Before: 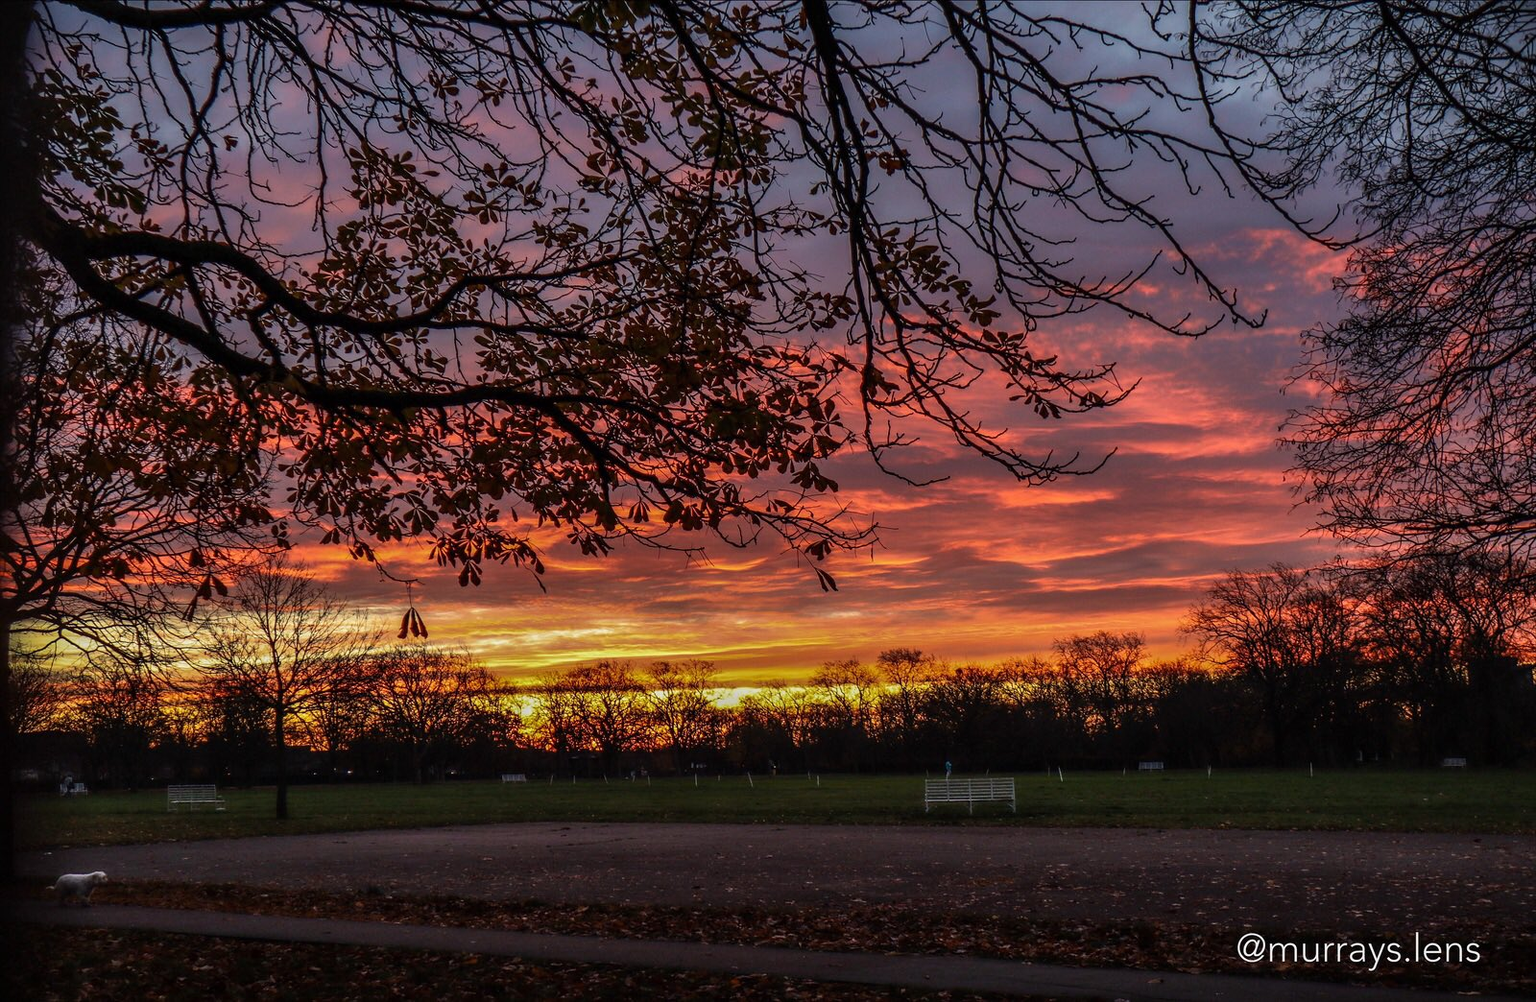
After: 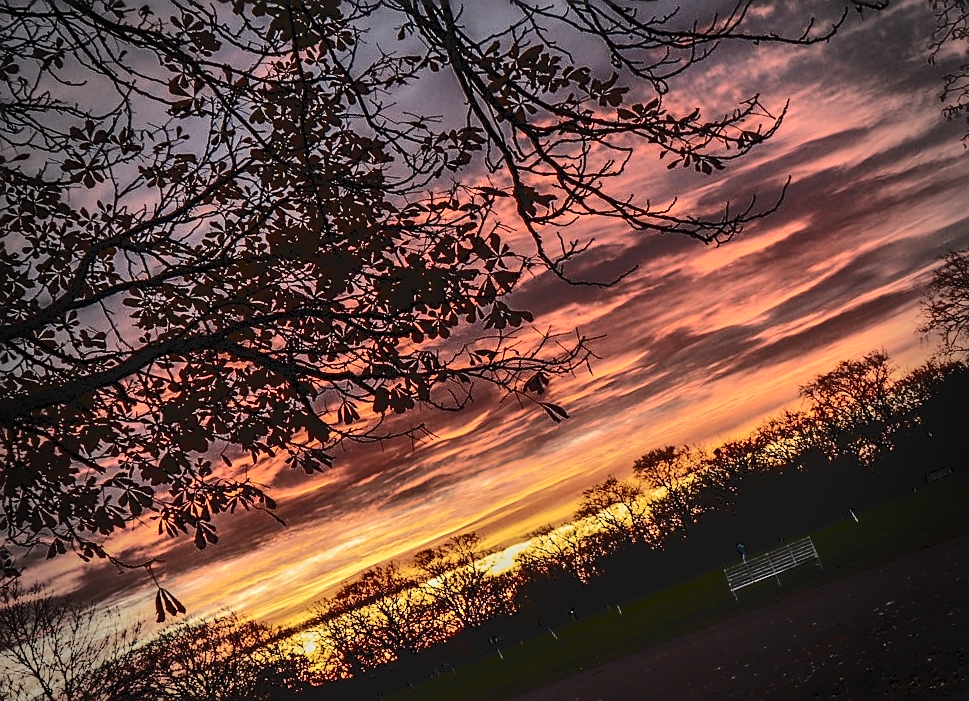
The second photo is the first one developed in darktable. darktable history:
vignetting: fall-off start 75.76%, fall-off radius 27.95%, width/height ratio 0.977
tone curve: curves: ch0 [(0, 0) (0.003, 0.079) (0.011, 0.083) (0.025, 0.088) (0.044, 0.095) (0.069, 0.106) (0.1, 0.115) (0.136, 0.127) (0.177, 0.152) (0.224, 0.198) (0.277, 0.263) (0.335, 0.371) (0.399, 0.483) (0.468, 0.582) (0.543, 0.664) (0.623, 0.726) (0.709, 0.793) (0.801, 0.842) (0.898, 0.896) (1, 1)], color space Lab, independent channels, preserve colors none
crop and rotate: angle 20.39°, left 6.953%, right 3.938%, bottom 1.072%
sharpen: on, module defaults
contrast brightness saturation: contrast 0.247, saturation -0.308
color zones: curves: ch0 [(0, 0.499) (0.143, 0.5) (0.286, 0.5) (0.429, 0.476) (0.571, 0.284) (0.714, 0.243) (0.857, 0.449) (1, 0.499)]; ch1 [(0, 0.532) (0.143, 0.645) (0.286, 0.696) (0.429, 0.211) (0.571, 0.504) (0.714, 0.493) (0.857, 0.495) (1, 0.532)]; ch2 [(0, 0.5) (0.143, 0.5) (0.286, 0.427) (0.429, 0.324) (0.571, 0.5) (0.714, 0.5) (0.857, 0.5) (1, 0.5)]
